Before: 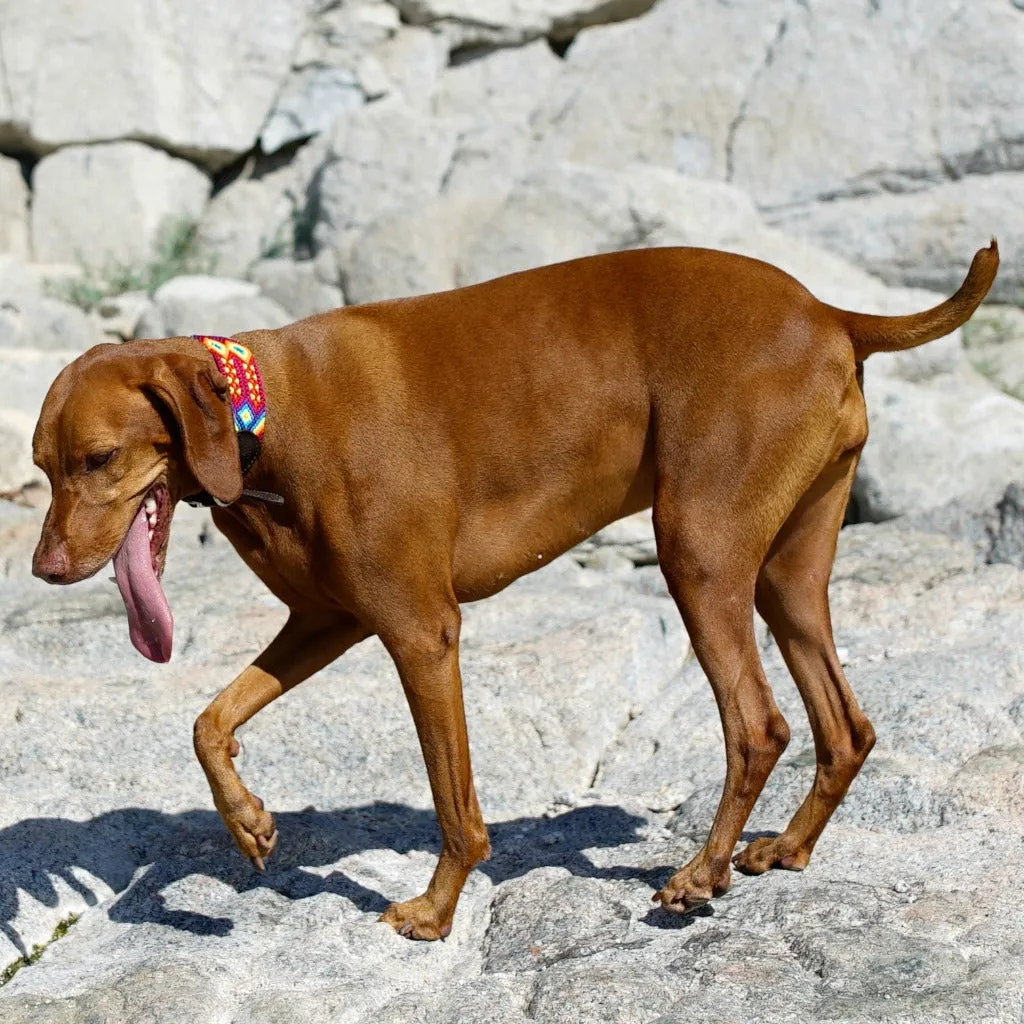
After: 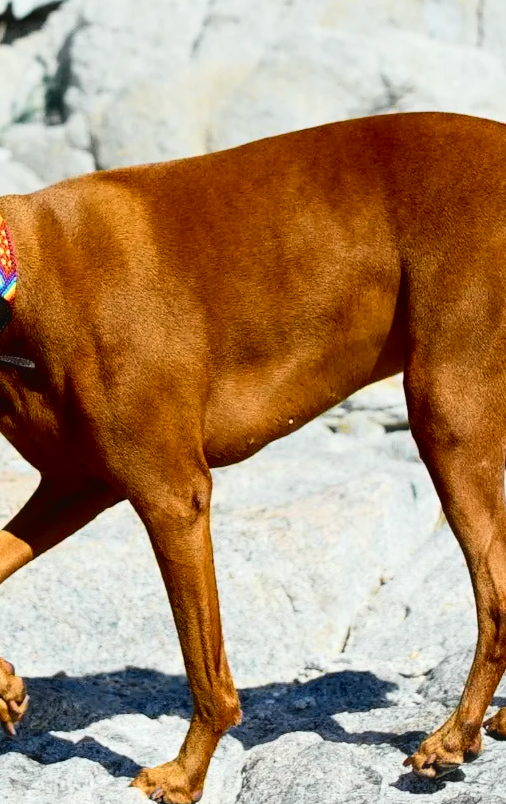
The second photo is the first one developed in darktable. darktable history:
crop and rotate: angle 0.02°, left 24.353%, top 13.219%, right 26.156%, bottom 8.224%
haze removal: strength -0.09, distance 0.358, compatibility mode true, adaptive false
tone curve: curves: ch0 [(0, 0.021) (0.148, 0.076) (0.232, 0.191) (0.398, 0.423) (0.572, 0.672) (0.705, 0.812) (0.877, 0.931) (0.99, 0.987)]; ch1 [(0, 0) (0.377, 0.325) (0.493, 0.486) (0.508, 0.502) (0.515, 0.514) (0.554, 0.586) (0.623, 0.658) (0.701, 0.704) (0.778, 0.751) (1, 1)]; ch2 [(0, 0) (0.431, 0.398) (0.485, 0.486) (0.495, 0.498) (0.511, 0.507) (0.58, 0.66) (0.679, 0.757) (0.749, 0.829) (1, 0.991)], color space Lab, independent channels
